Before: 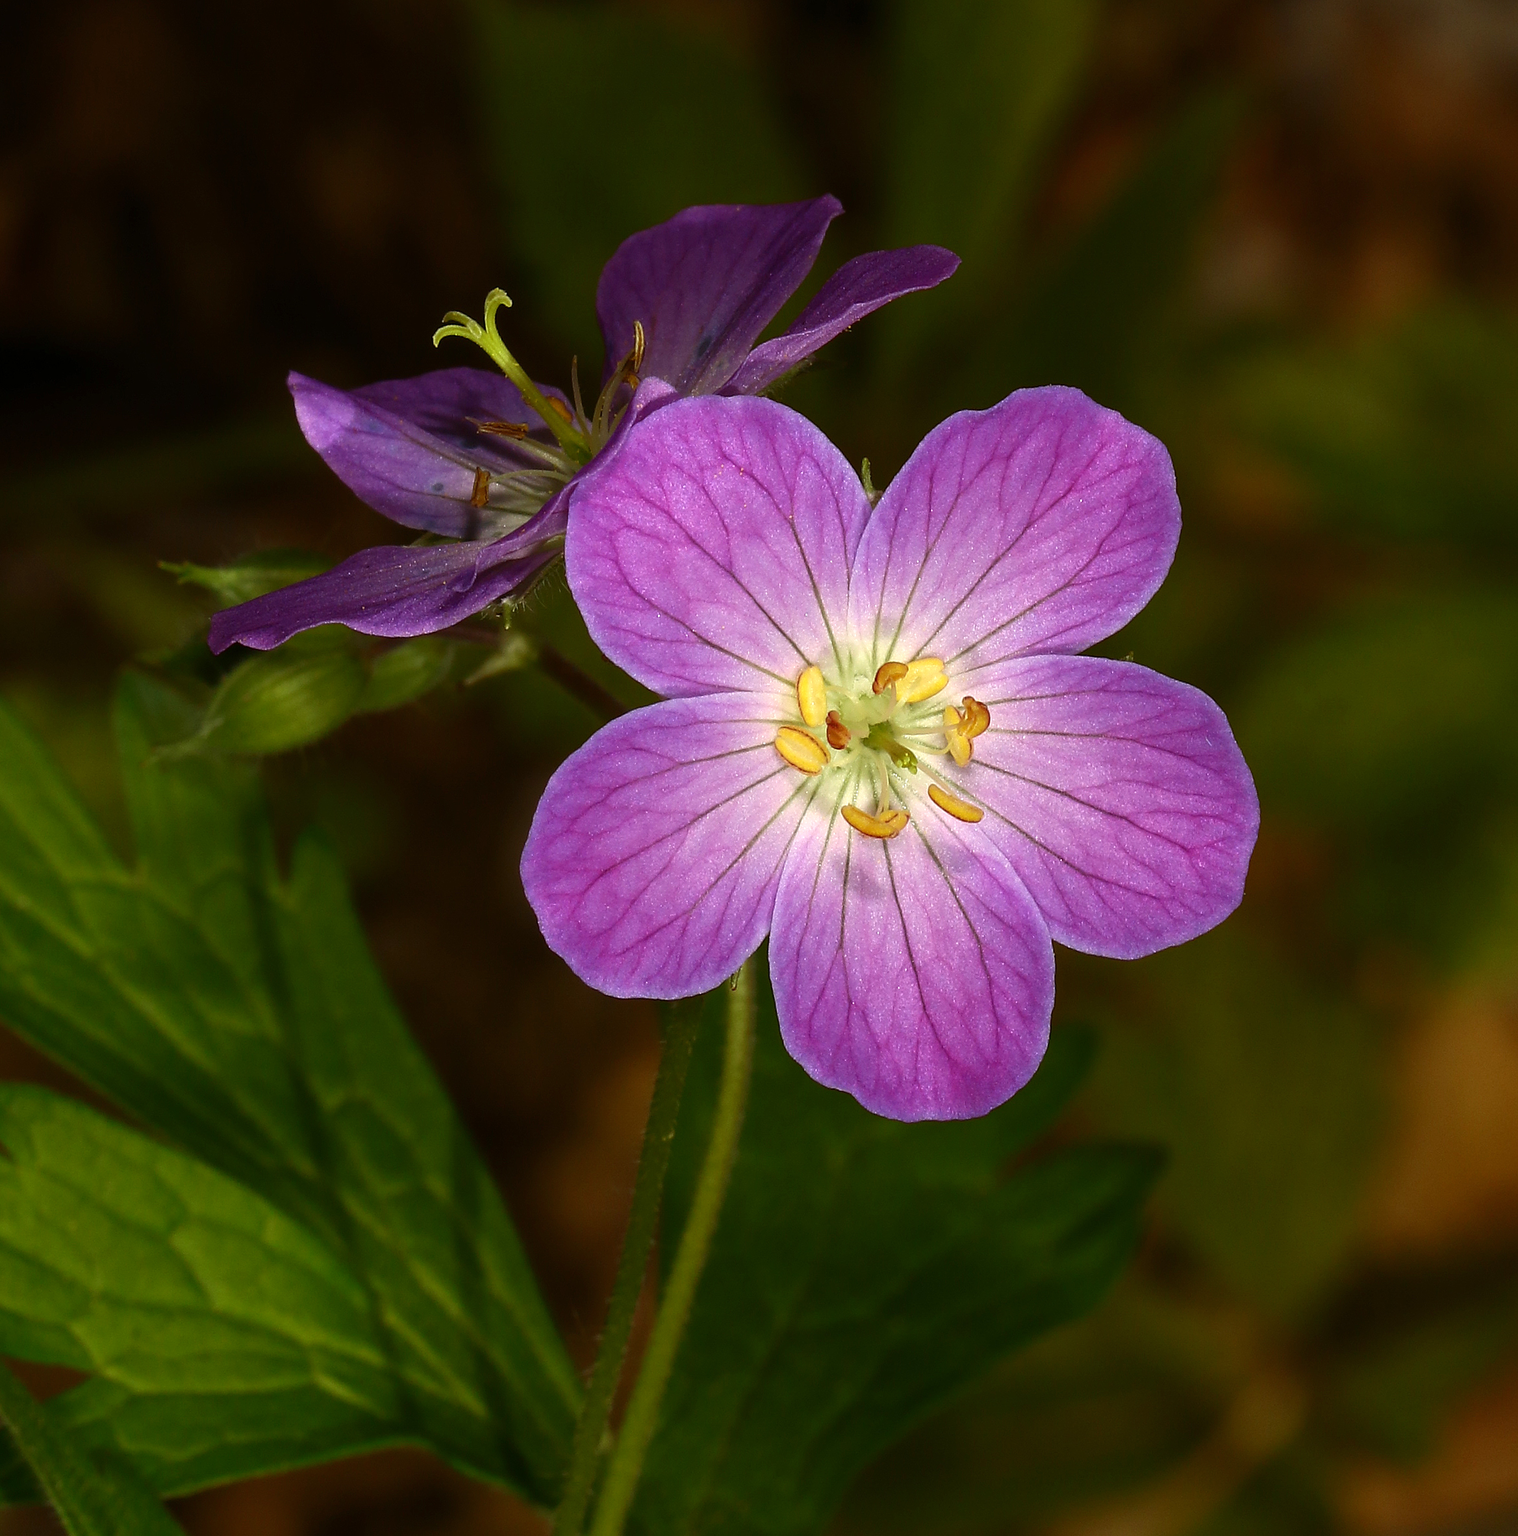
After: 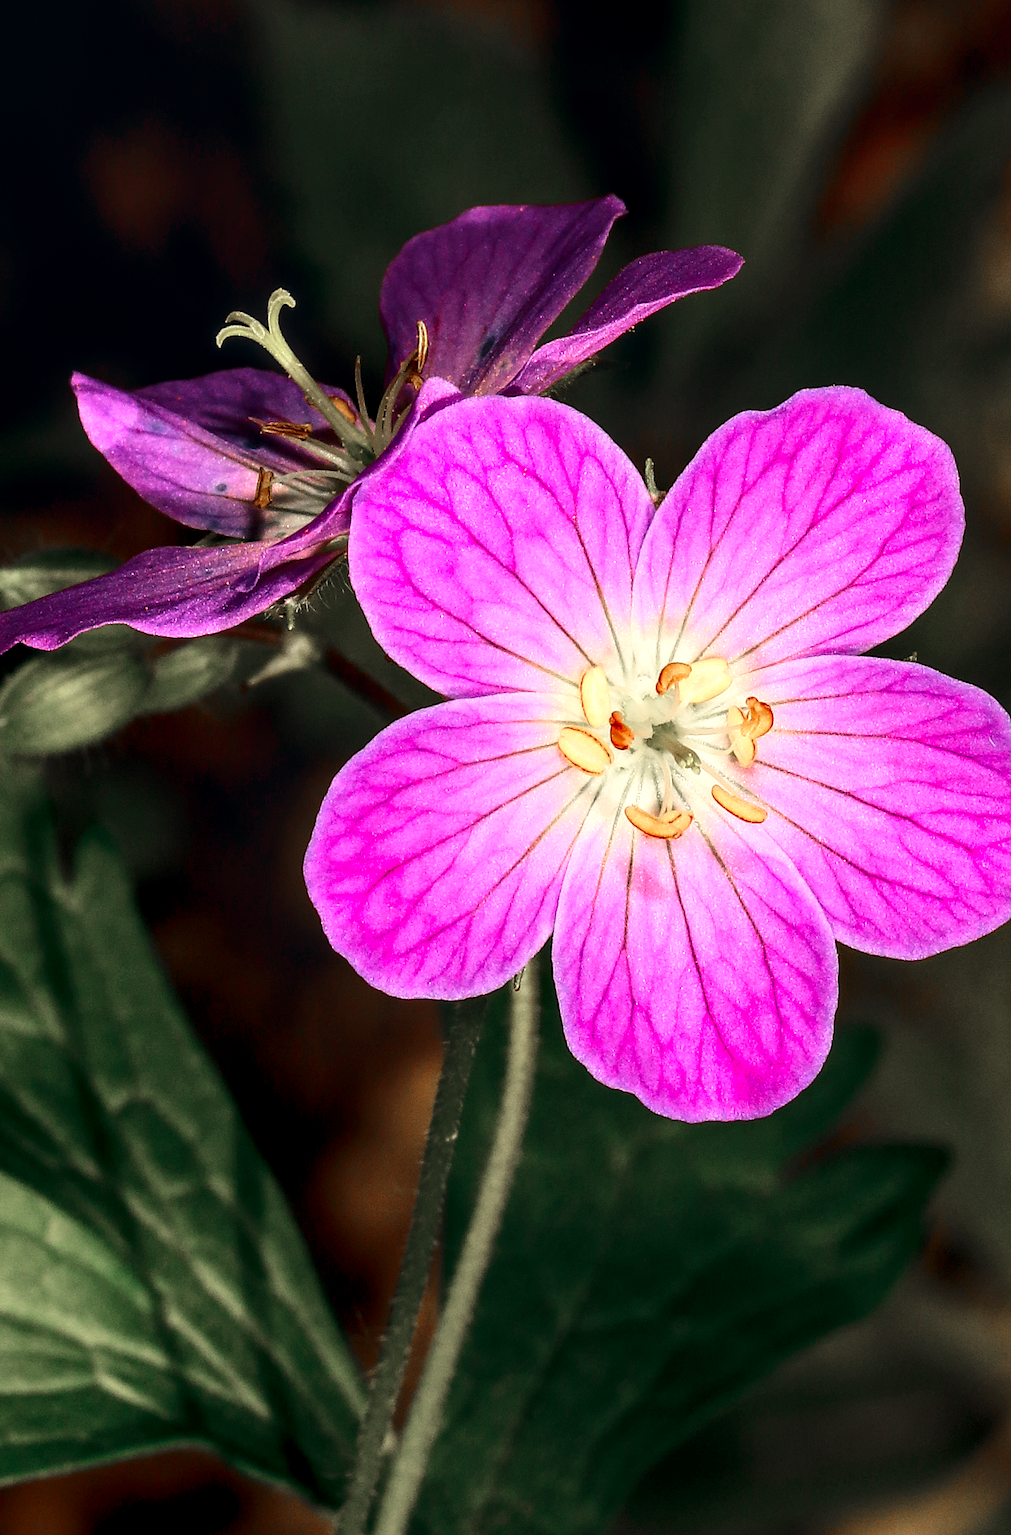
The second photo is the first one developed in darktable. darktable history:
color zones: curves: ch1 [(0, 0.708) (0.088, 0.648) (0.245, 0.187) (0.429, 0.326) (0.571, 0.498) (0.714, 0.5) (0.857, 0.5) (1, 0.708)]
base curve: curves: ch0 [(0, 0) (0.028, 0.03) (0.121, 0.232) (0.46, 0.748) (0.859, 0.968) (1, 1)]
white balance: red 1.009, blue 0.985
local contrast: detail 150%
color correction: highlights a* 5.38, highlights b* 5.3, shadows a* -4.26, shadows b* -5.11
contrast brightness saturation: contrast -0.02, brightness -0.01, saturation 0.03
crop and rotate: left 14.292%, right 19.041%
